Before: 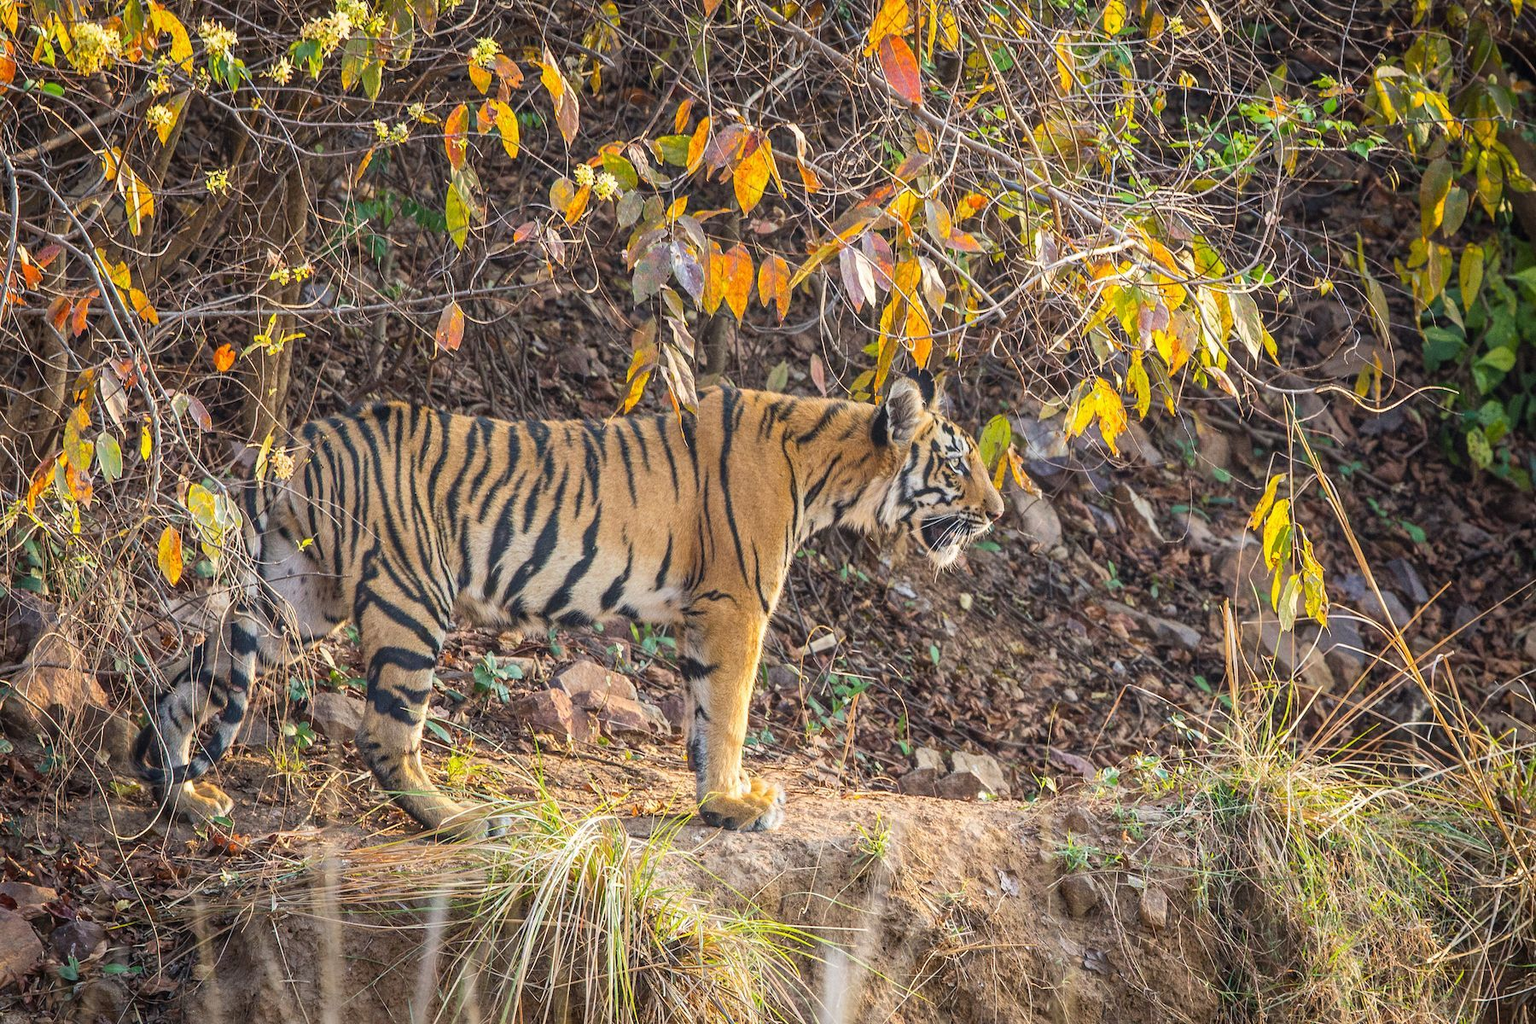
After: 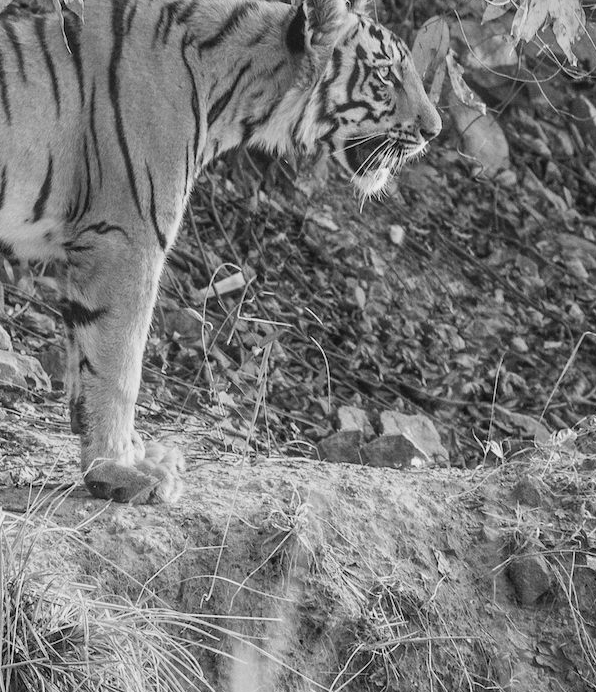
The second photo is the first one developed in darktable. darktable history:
crop: left 40.878%, top 39.176%, right 25.993%, bottom 3.081%
monochrome: a 14.95, b -89.96
